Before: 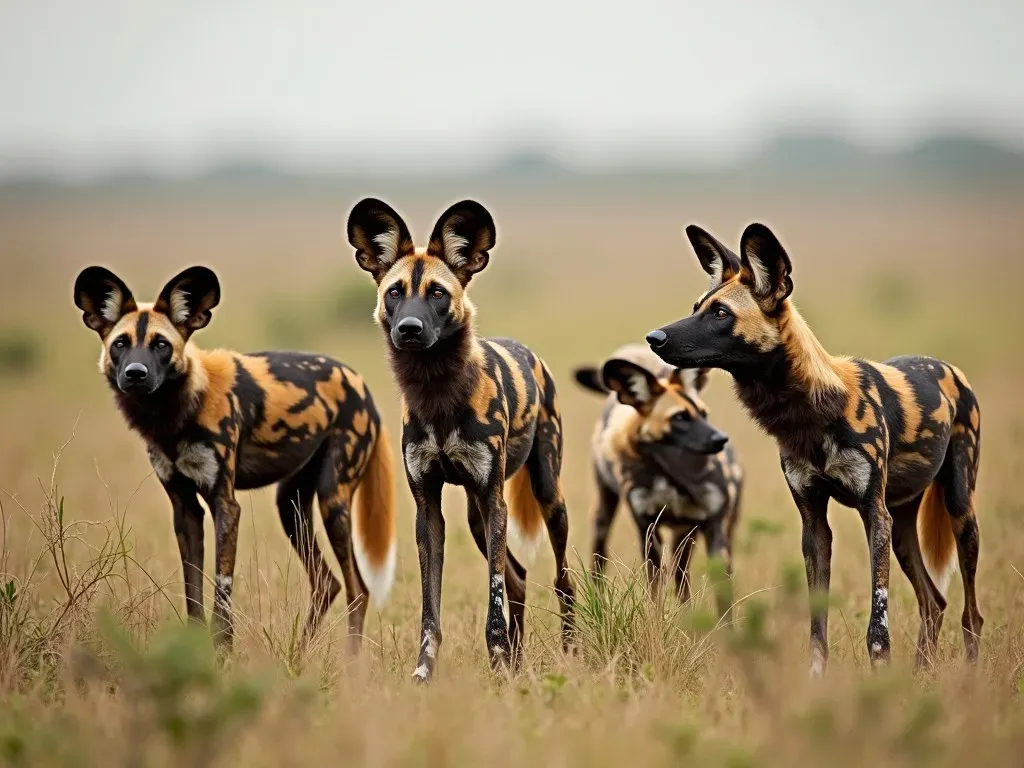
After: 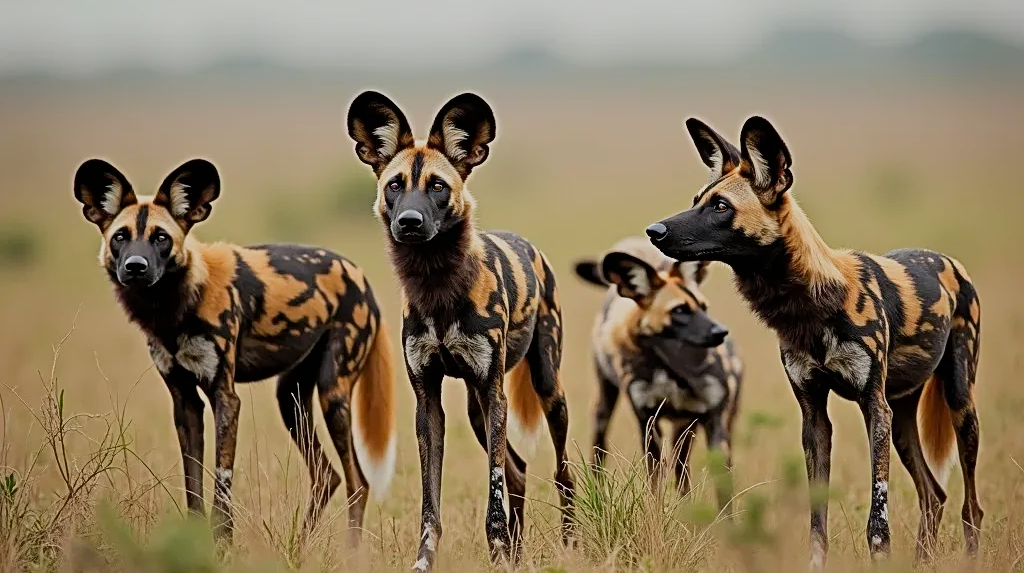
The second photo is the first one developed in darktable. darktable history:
filmic rgb: black relative exposure -13.02 EV, white relative exposure 4.05 EV, target white luminance 85.125%, hardness 6.31, latitude 42.07%, contrast 0.864, shadows ↔ highlights balance 9.04%, color science v4 (2020)
sharpen: on, module defaults
crop: top 14.032%, bottom 11.29%
